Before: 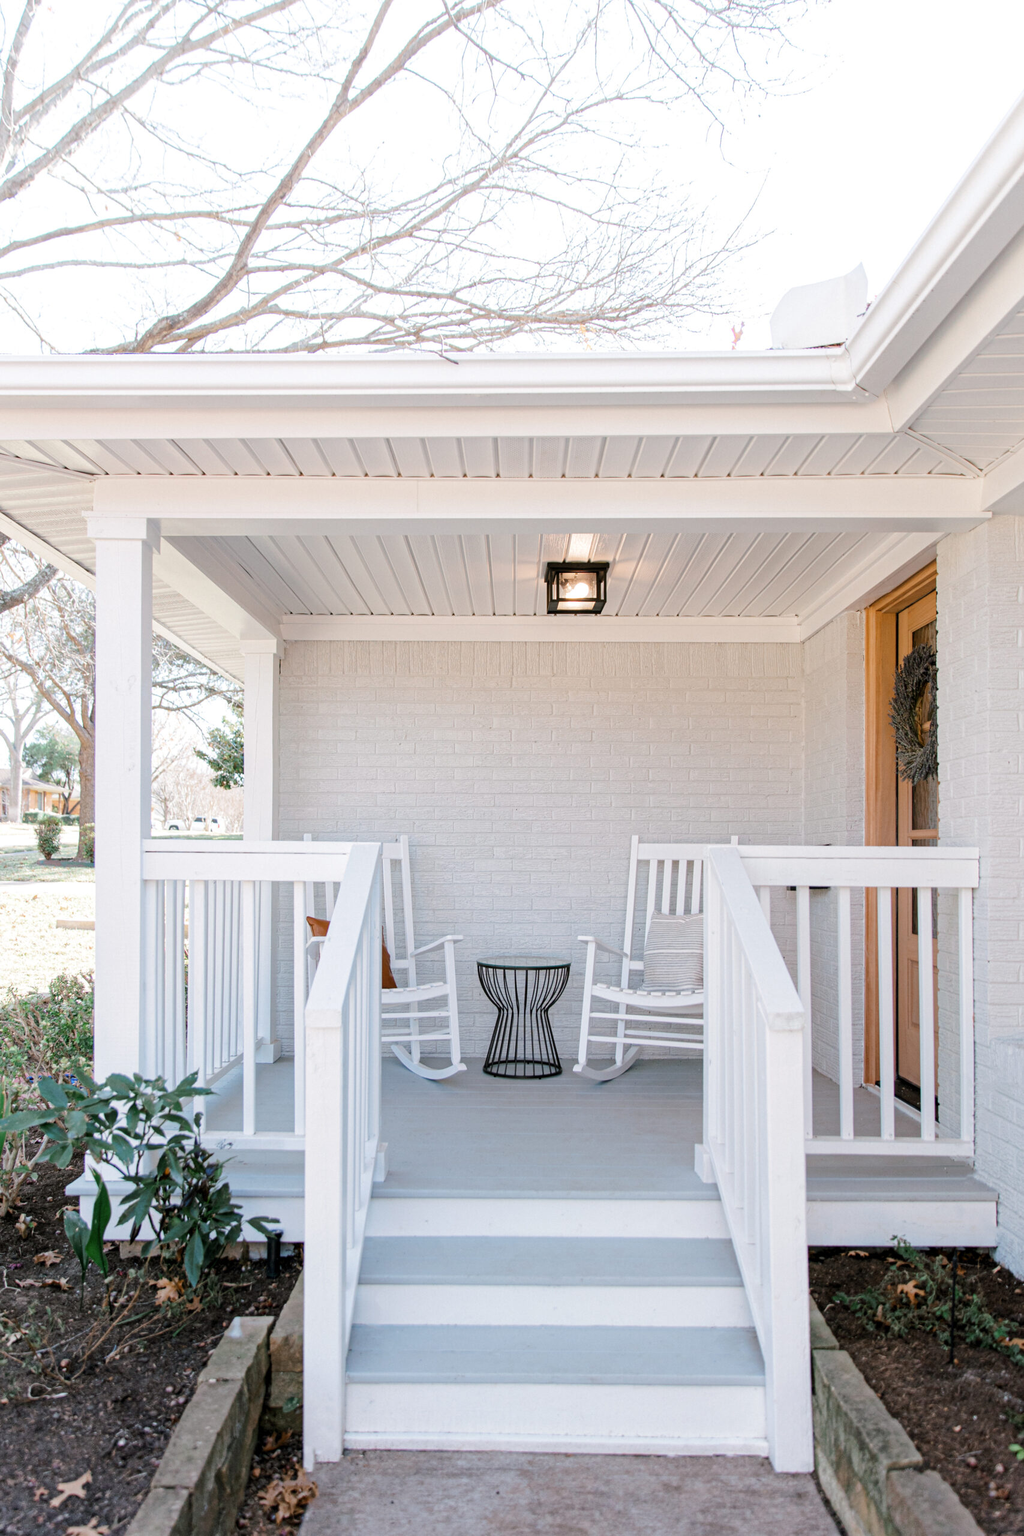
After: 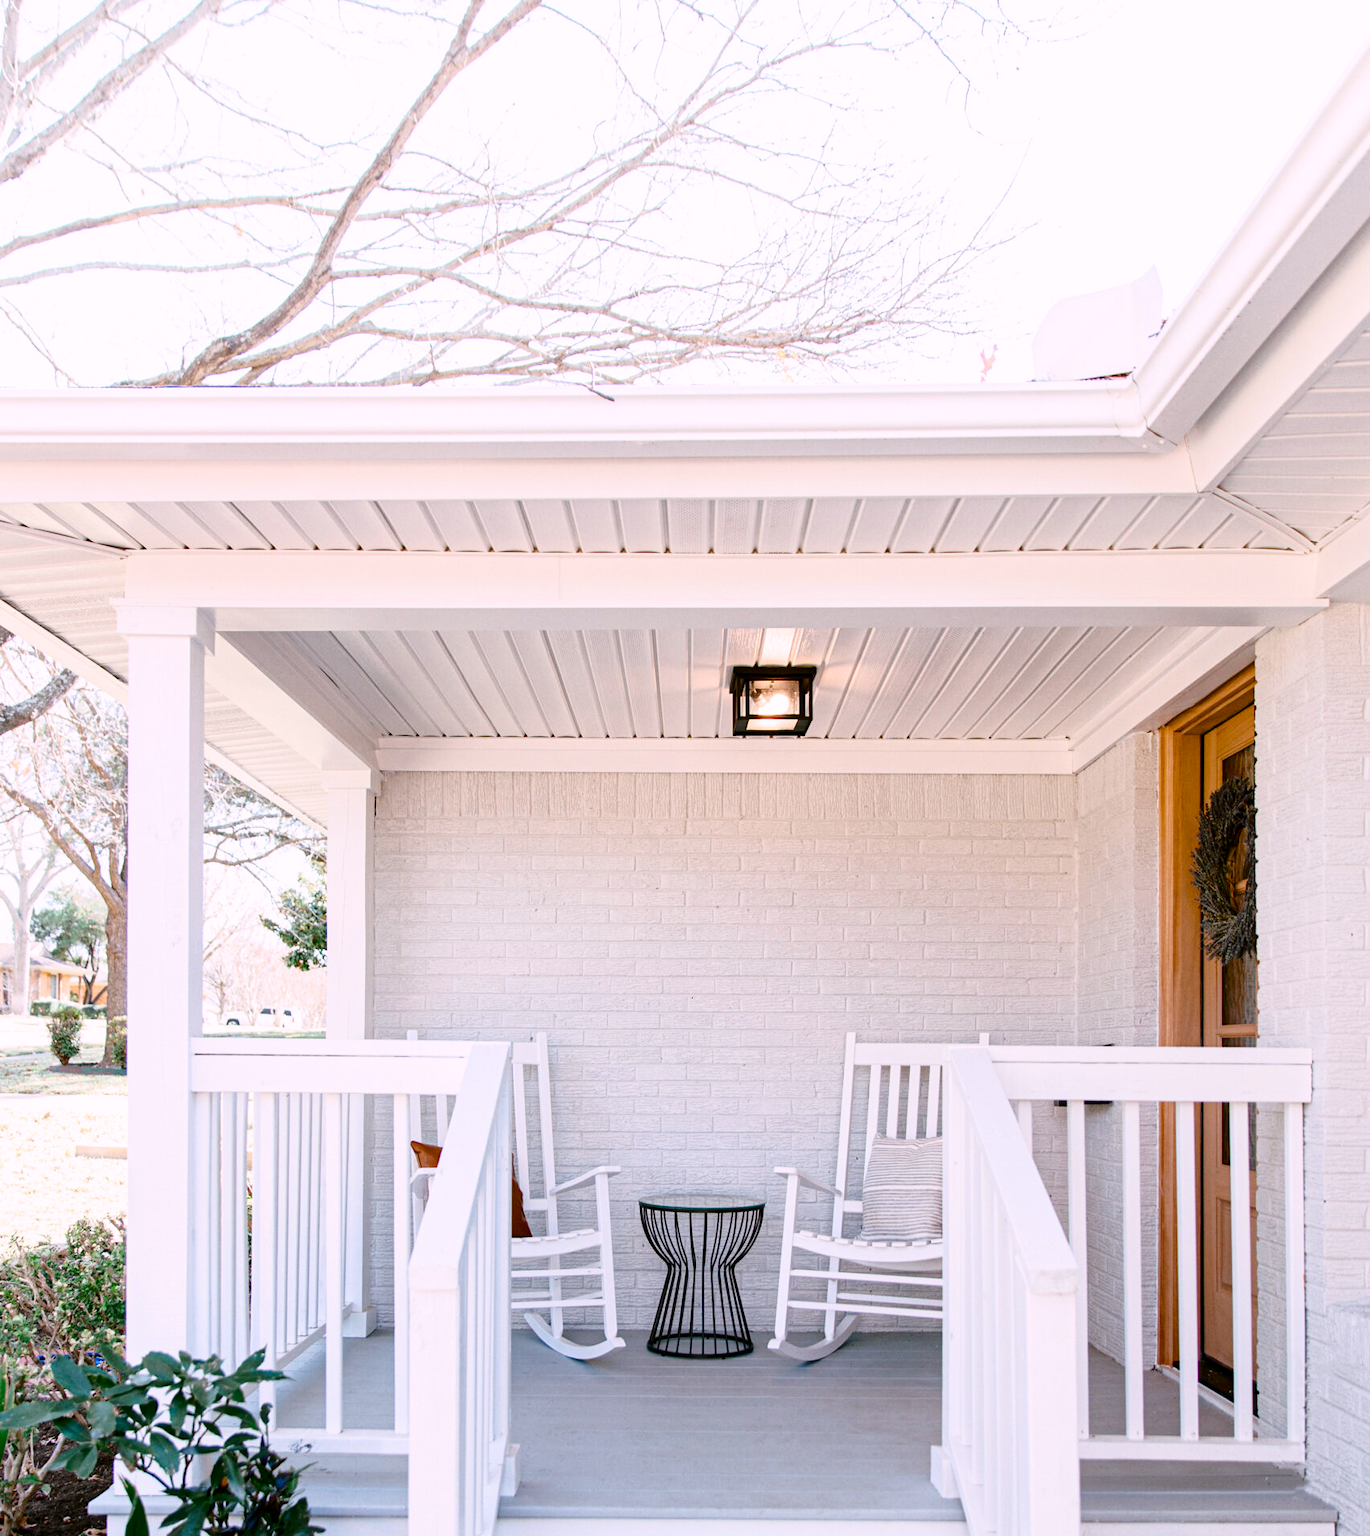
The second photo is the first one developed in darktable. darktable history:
exposure: compensate exposure bias true, compensate highlight preservation false
color balance rgb: highlights gain › chroma 1.489%, highlights gain › hue 311.79°, perceptual saturation grading › global saturation 34.977%, perceptual saturation grading › highlights -29.916%, perceptual saturation grading › shadows 36.001%
crop: top 4.236%, bottom 21.093%
tone curve: curves: ch0 [(0, 0) (0.042, 0.01) (0.223, 0.123) (0.59, 0.574) (0.802, 0.868) (1, 1)], color space Lab, independent channels, preserve colors none
